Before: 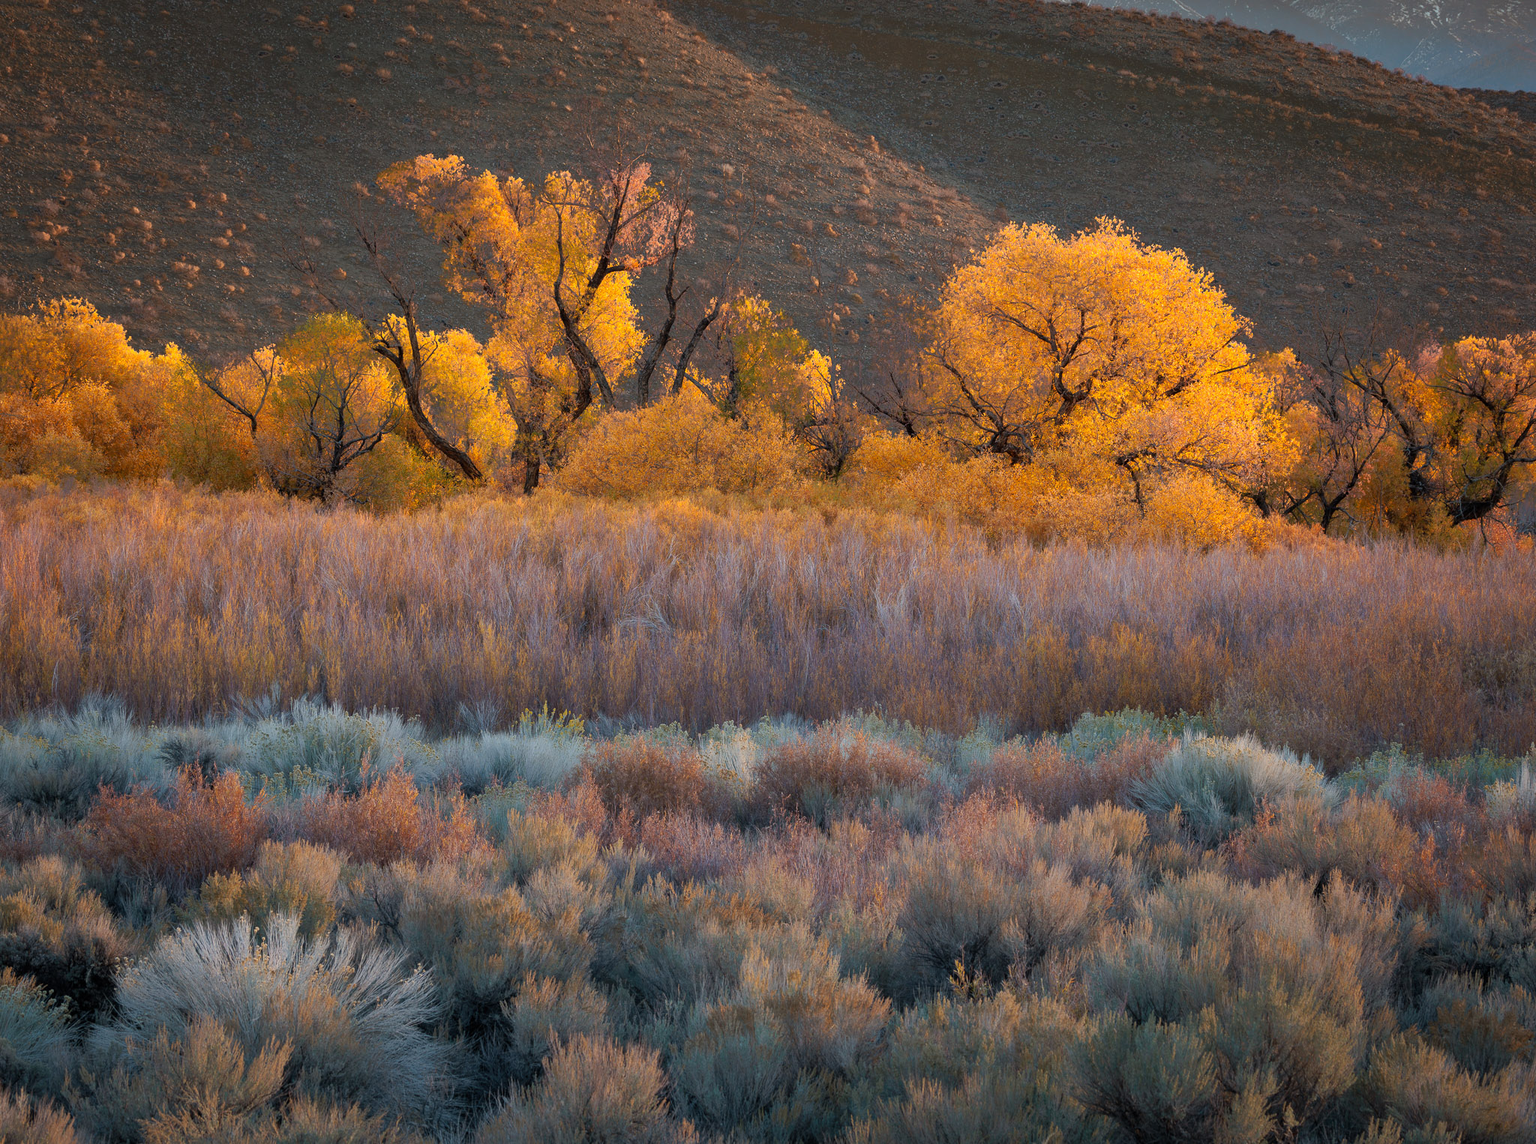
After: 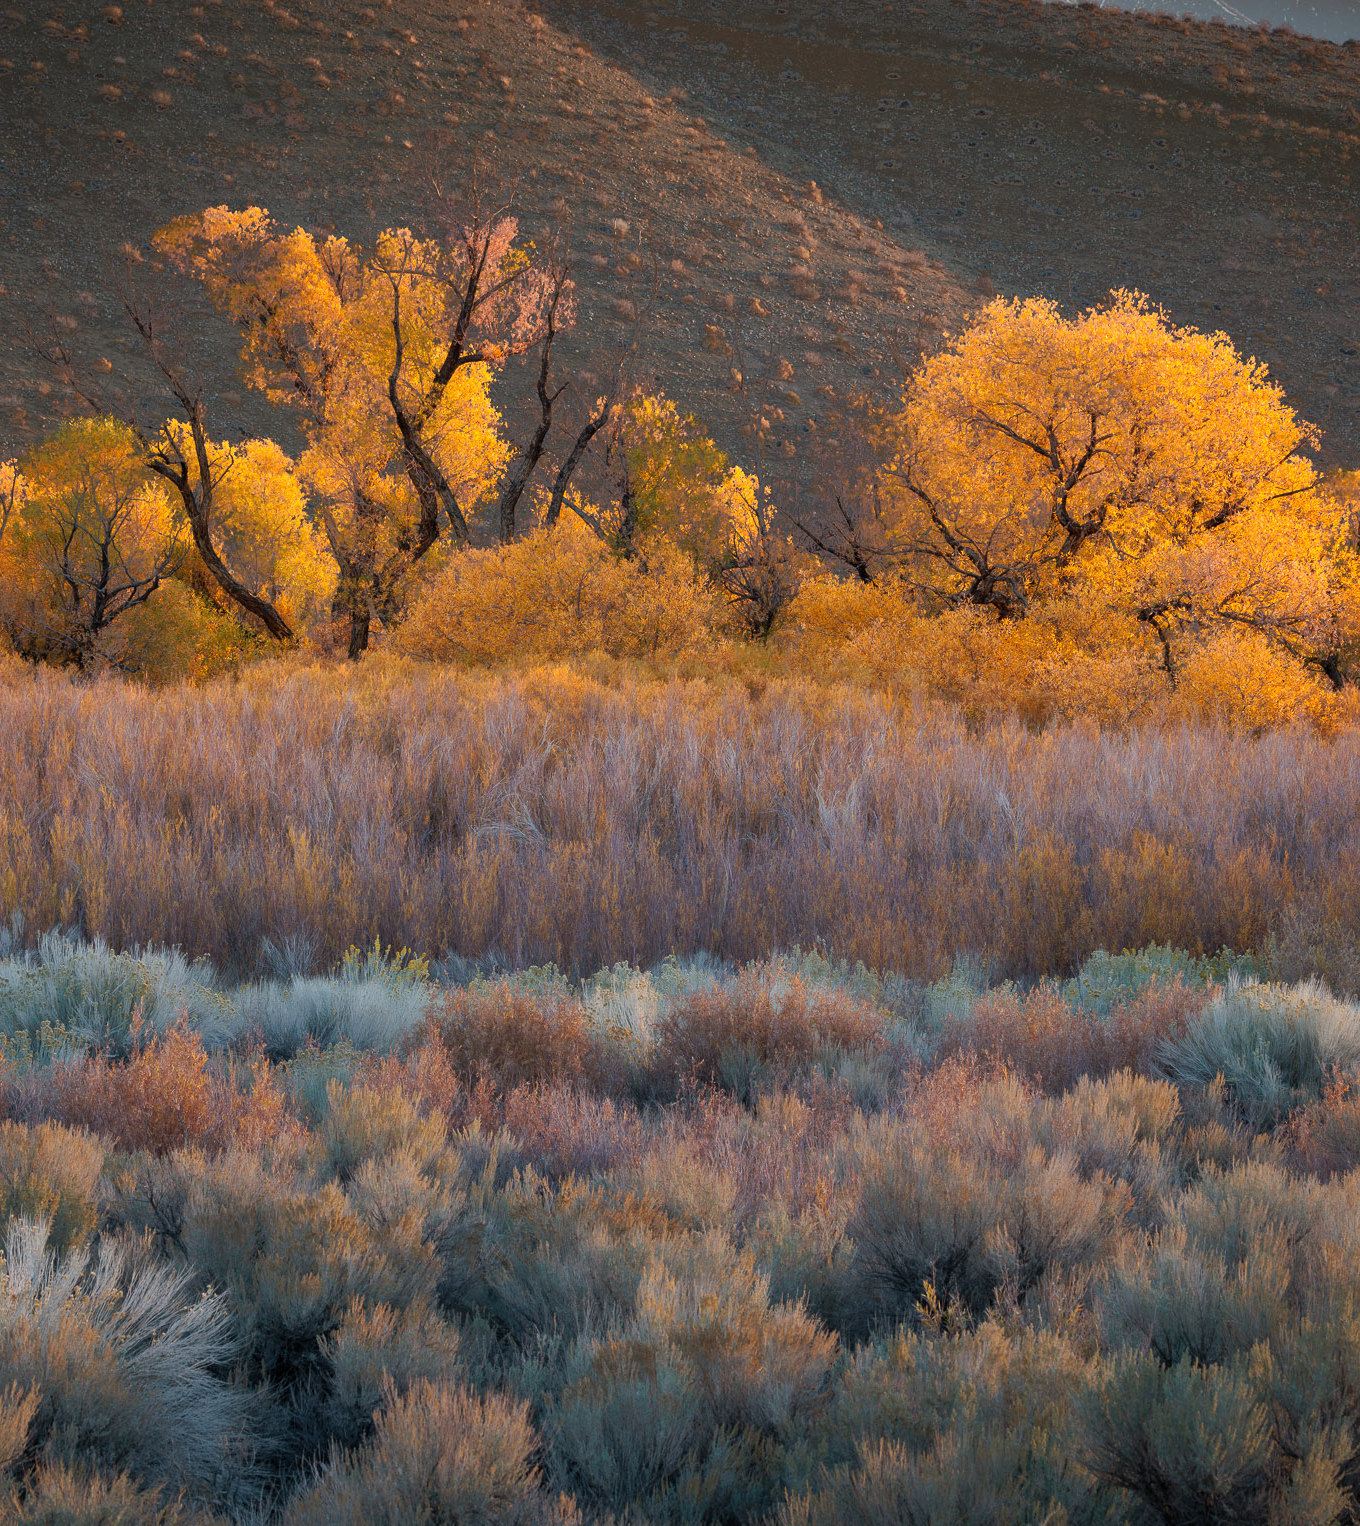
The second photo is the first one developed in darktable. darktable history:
crop: left 17.102%, right 16.468%
